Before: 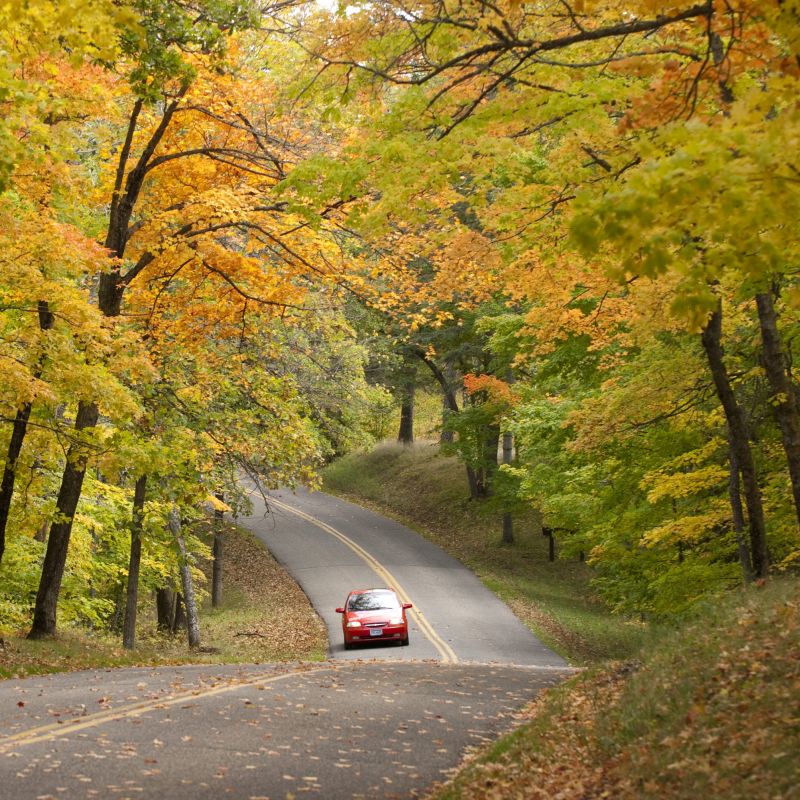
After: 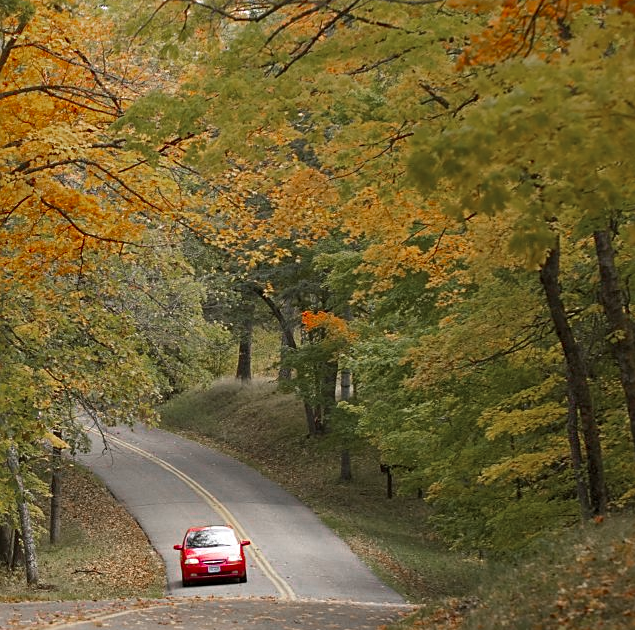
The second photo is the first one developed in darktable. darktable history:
crop and rotate: left 20.28%, top 7.919%, right 0.322%, bottom 13.295%
sharpen: on, module defaults
color zones: curves: ch0 [(0, 0.48) (0.209, 0.398) (0.305, 0.332) (0.429, 0.493) (0.571, 0.5) (0.714, 0.5) (0.857, 0.5) (1, 0.48)]; ch1 [(0, 0.736) (0.143, 0.625) (0.225, 0.371) (0.429, 0.256) (0.571, 0.241) (0.714, 0.213) (0.857, 0.48) (1, 0.736)]; ch2 [(0, 0.448) (0.143, 0.498) (0.286, 0.5) (0.429, 0.5) (0.571, 0.5) (0.714, 0.5) (0.857, 0.5) (1, 0.448)]
